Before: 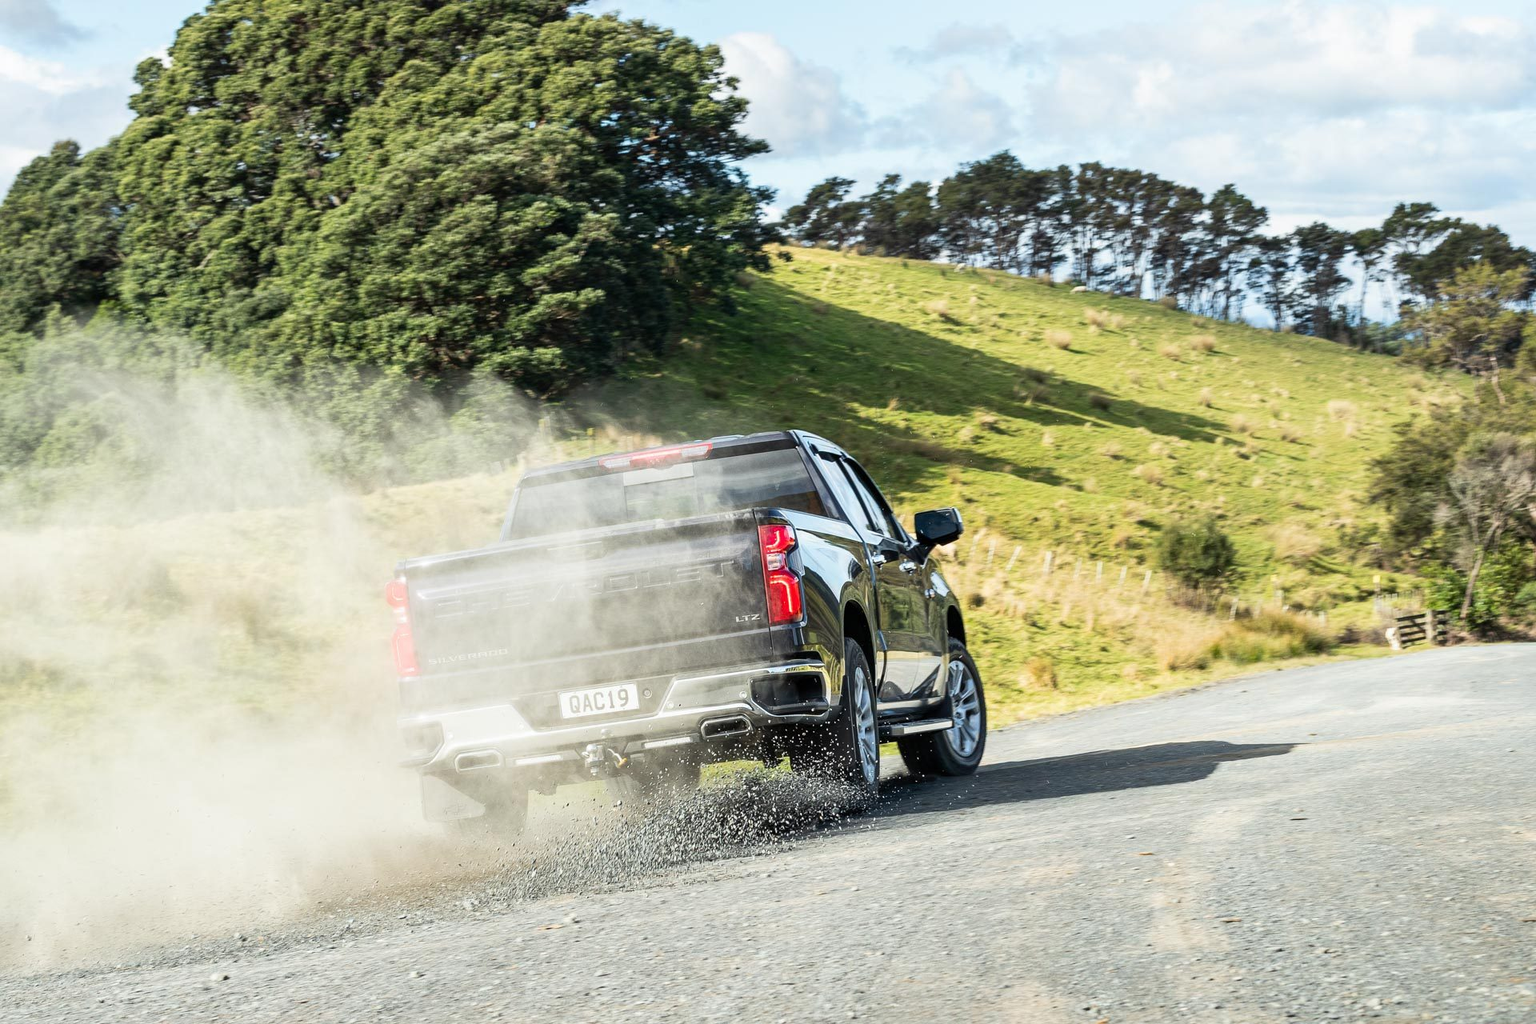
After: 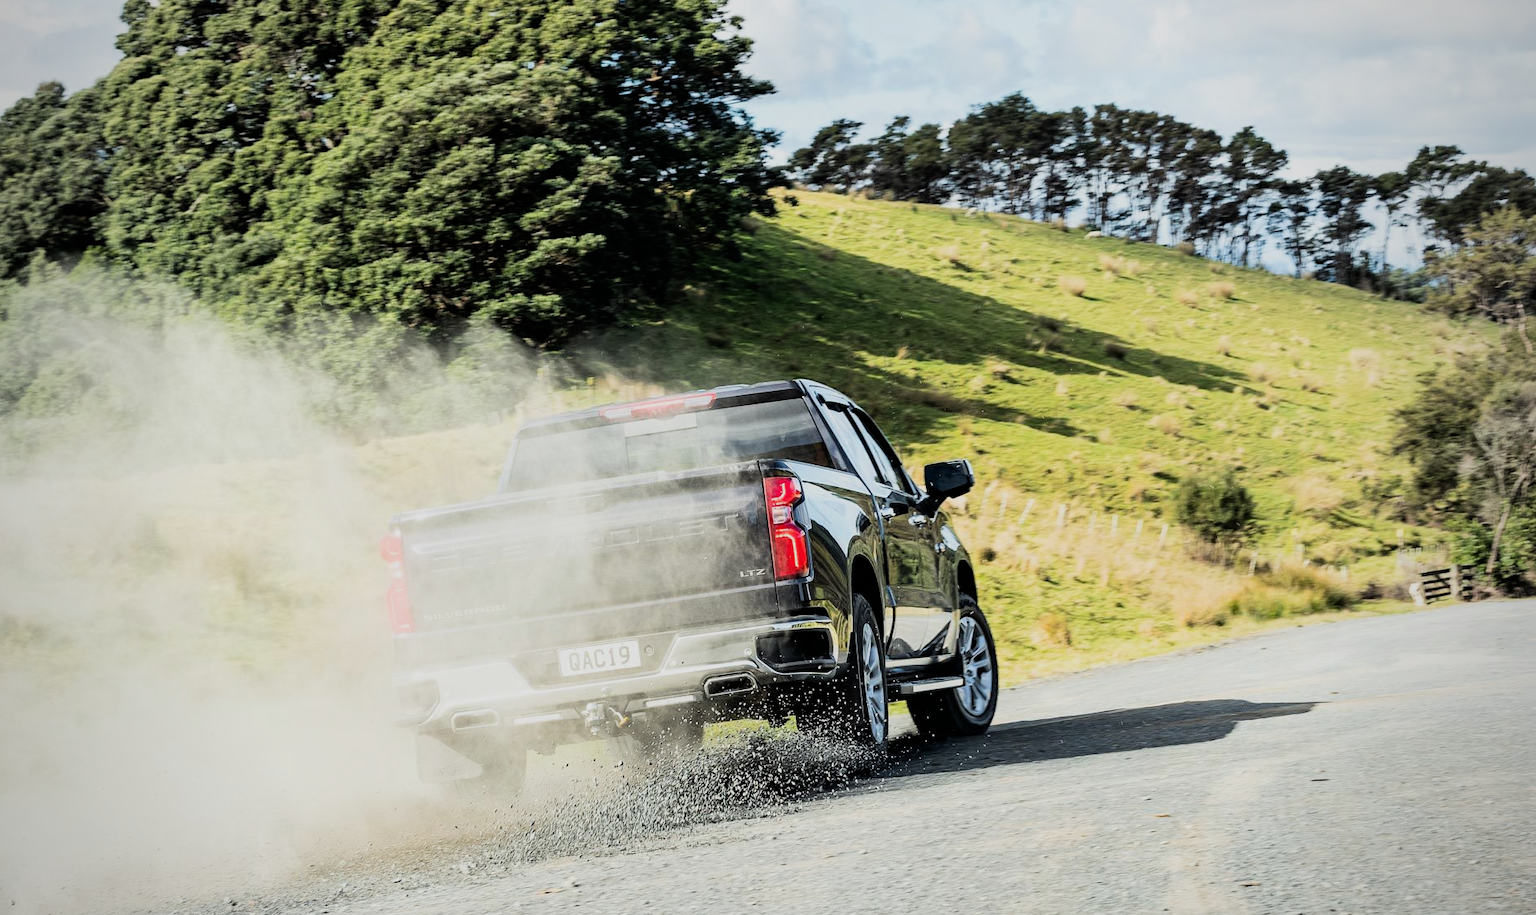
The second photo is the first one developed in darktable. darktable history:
filmic rgb: black relative exposure -7.65 EV, white relative exposure 4.56 EV, hardness 3.61, contrast 1.252, preserve chrominance max RGB, iterations of high-quality reconstruction 0
vignetting: fall-off start 74.25%, fall-off radius 66.35%
crop: left 1.127%, top 6.089%, right 1.734%, bottom 7.067%
